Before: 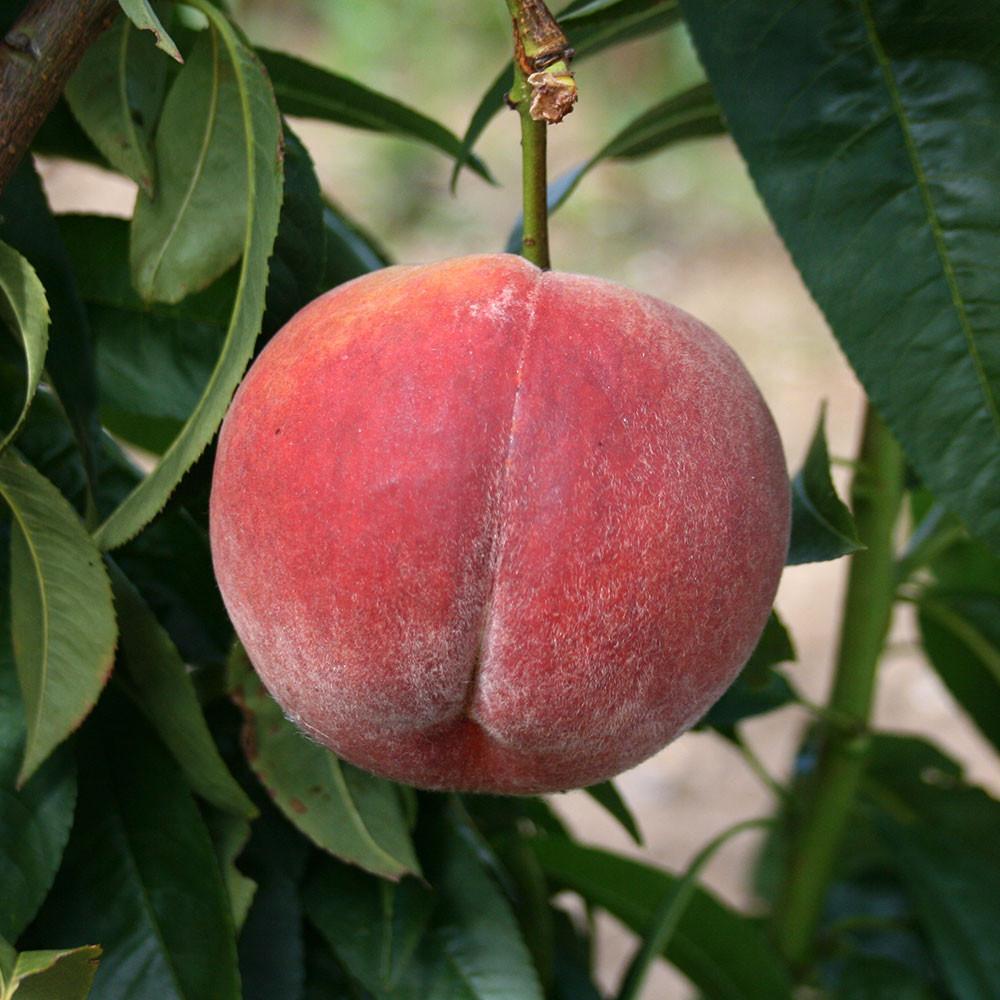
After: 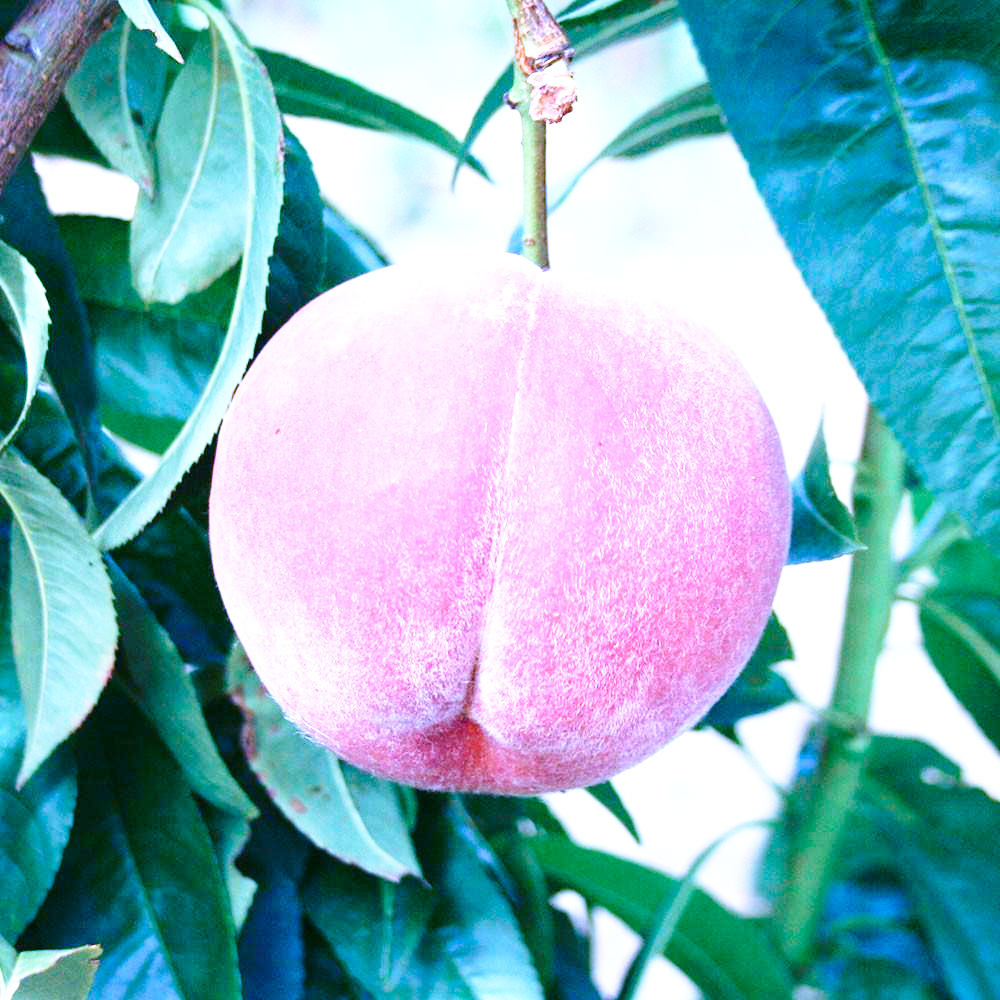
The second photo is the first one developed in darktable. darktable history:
contrast brightness saturation: contrast 0.05, brightness 0.06, saturation 0.01
color calibration: output R [1.063, -0.012, -0.003, 0], output B [-0.079, 0.047, 1, 0], illuminant custom, x 0.46, y 0.43, temperature 2642.66 K
exposure: black level correction 0.001, exposure 1.719 EV, compensate exposure bias true, compensate highlight preservation false
base curve: curves: ch0 [(0, 0) (0.028, 0.03) (0.121, 0.232) (0.46, 0.748) (0.859, 0.968) (1, 1)], preserve colors none
